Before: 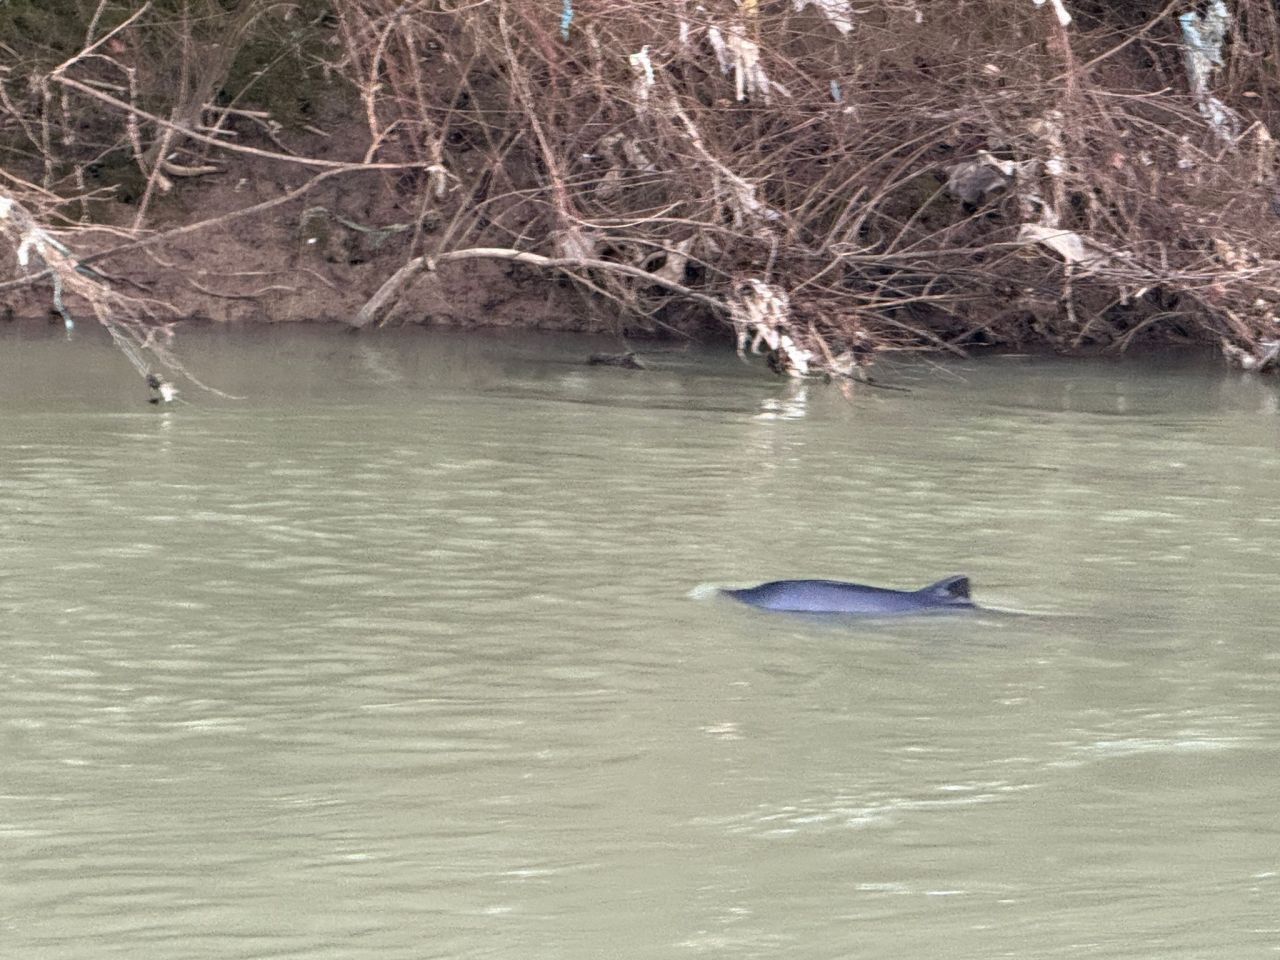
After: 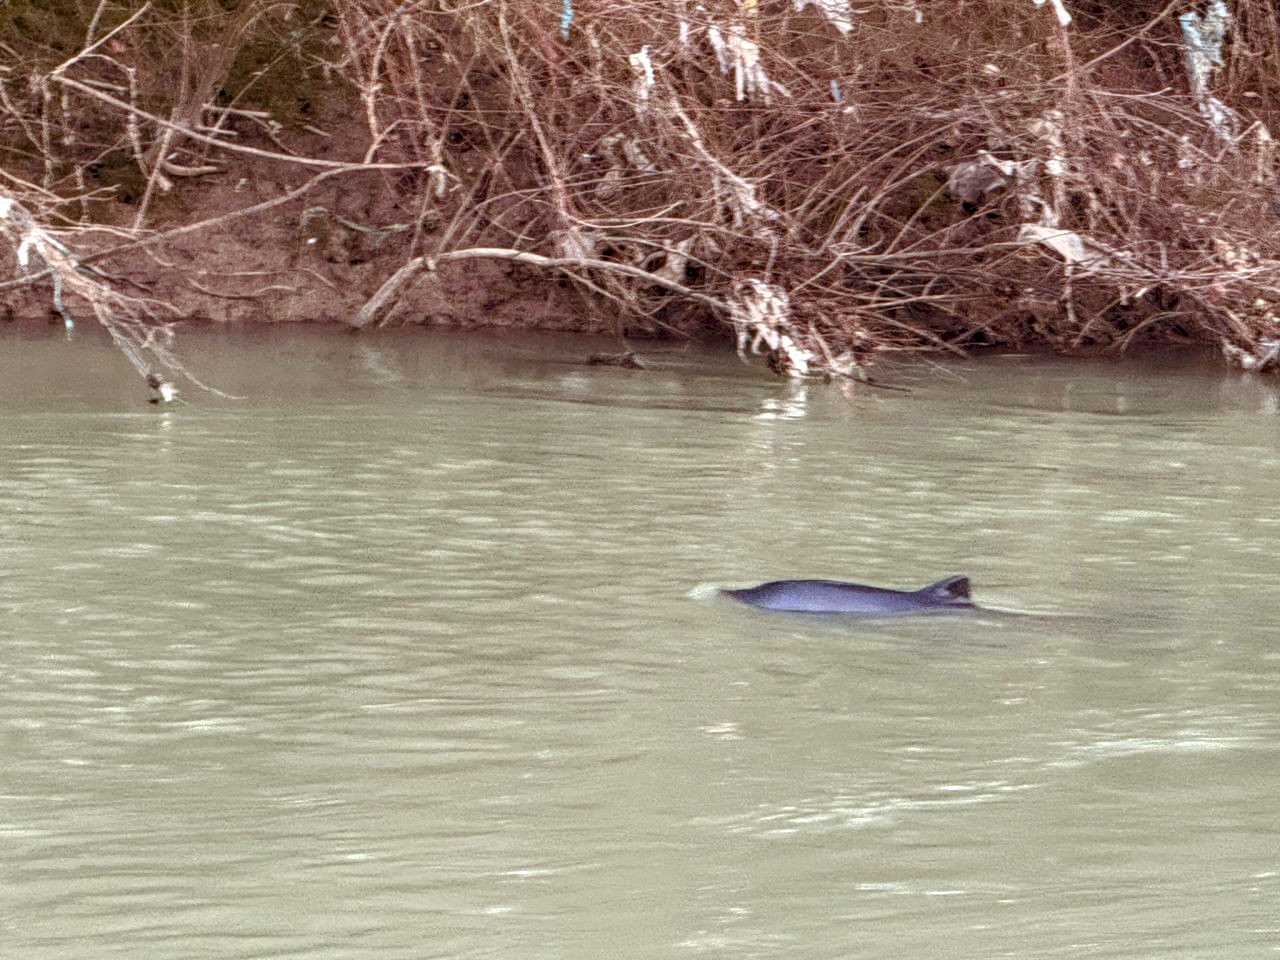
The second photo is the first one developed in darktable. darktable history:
color balance rgb: shadows lift › chroma 9.856%, shadows lift › hue 43.06°, power › chroma 0.267%, power › hue 60.04°, perceptual saturation grading › global saturation 20%, perceptual saturation grading › highlights -25.258%, perceptual saturation grading › shadows 25.082%
local contrast: on, module defaults
